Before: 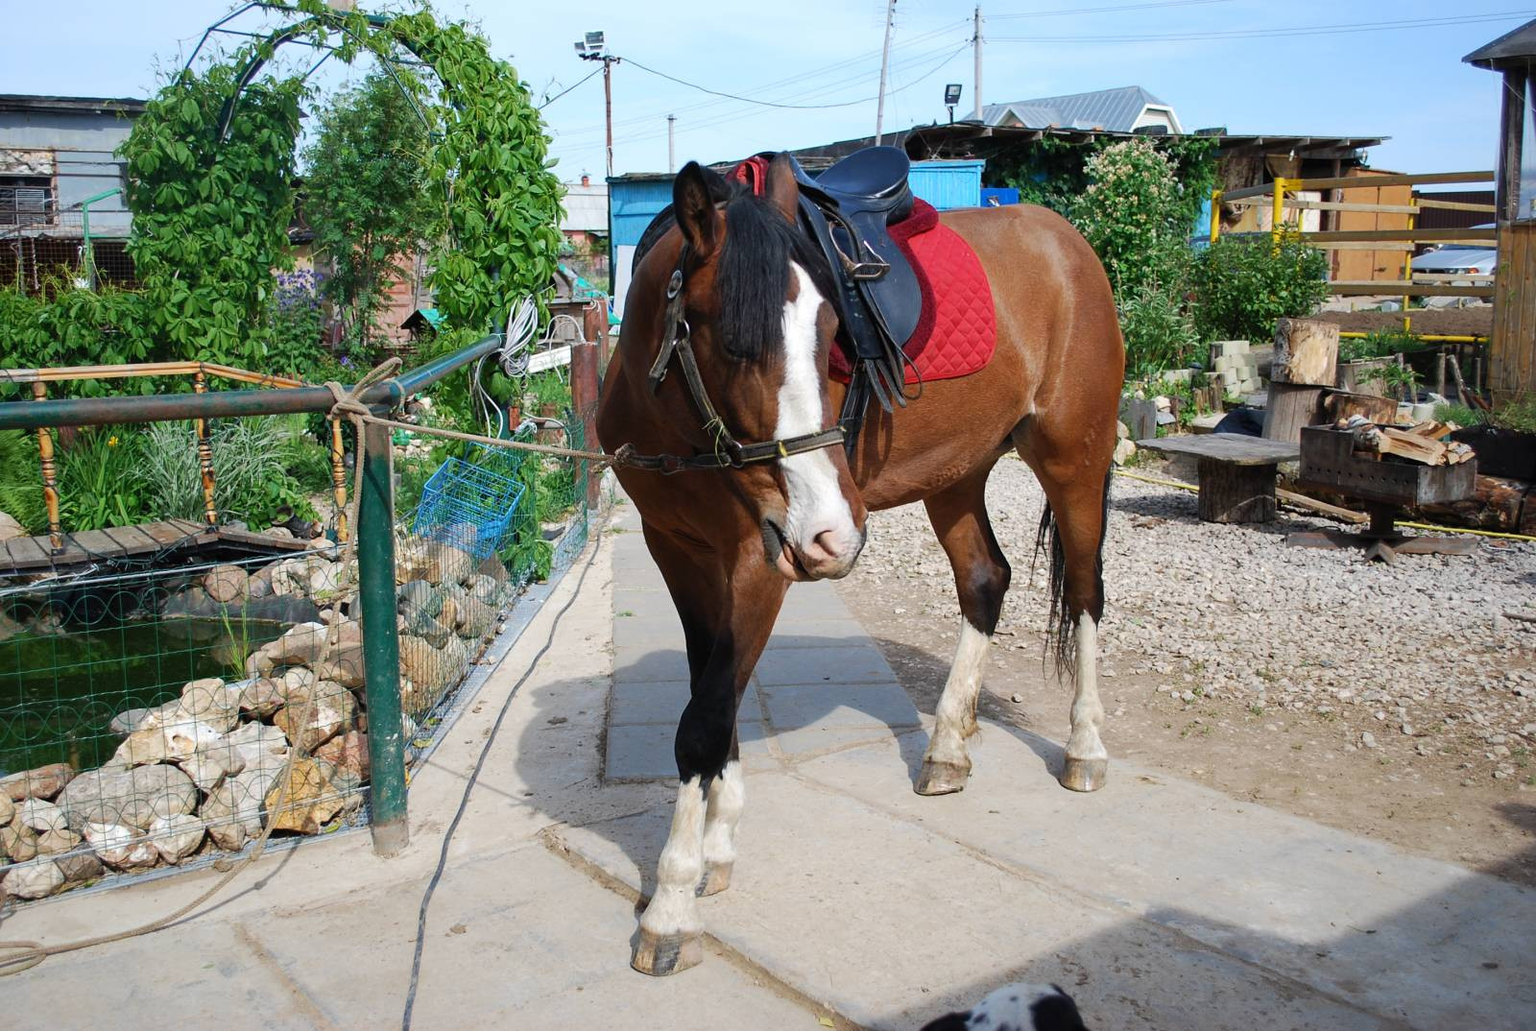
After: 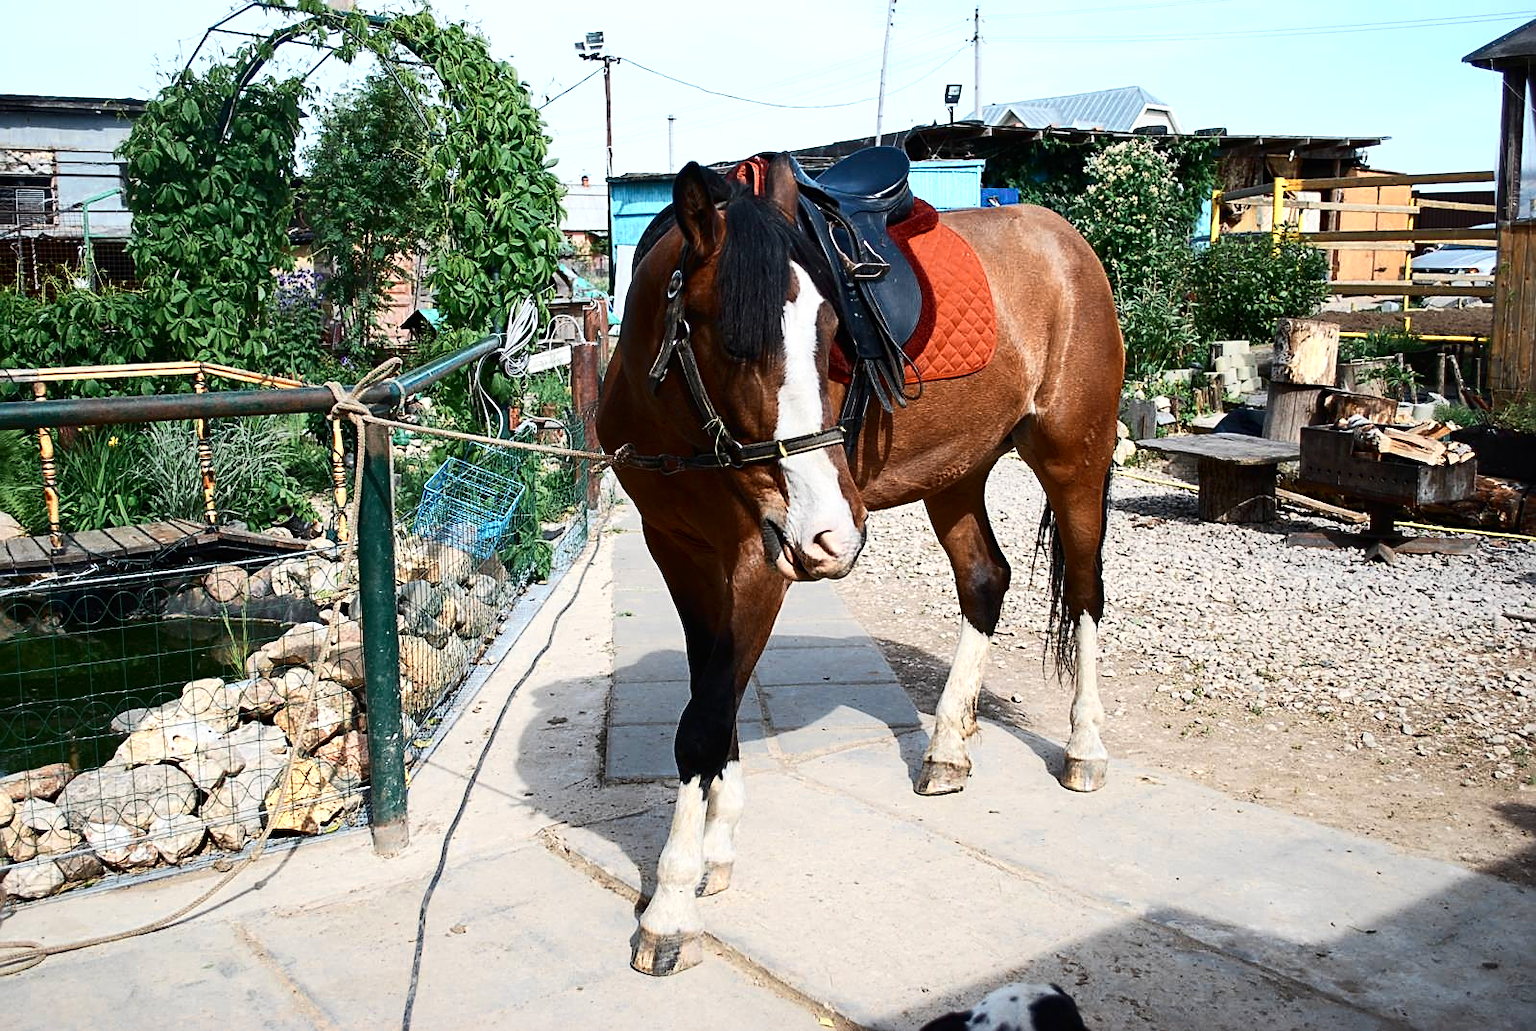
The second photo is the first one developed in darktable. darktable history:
contrast brightness saturation: contrast 0.28
color zones: curves: ch0 [(0.018, 0.548) (0.197, 0.654) (0.425, 0.447) (0.605, 0.658) (0.732, 0.579)]; ch1 [(0.105, 0.531) (0.224, 0.531) (0.386, 0.39) (0.618, 0.456) (0.732, 0.456) (0.956, 0.421)]; ch2 [(0.039, 0.583) (0.215, 0.465) (0.399, 0.544) (0.465, 0.548) (0.614, 0.447) (0.724, 0.43) (0.882, 0.623) (0.956, 0.632)]
sharpen: on, module defaults
